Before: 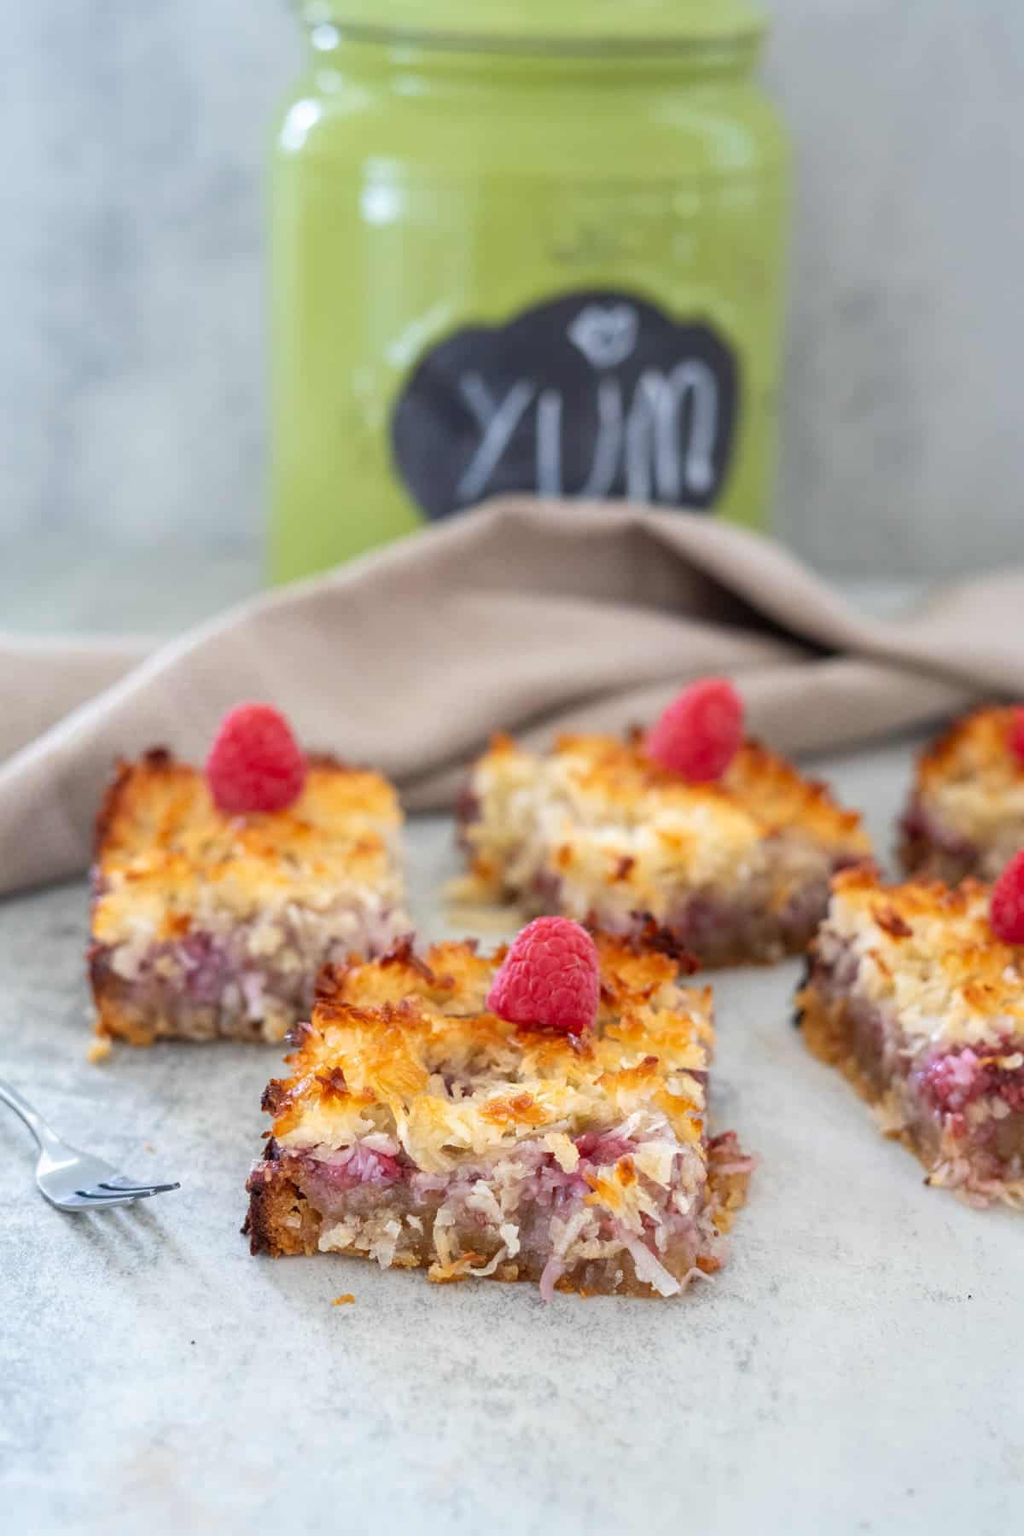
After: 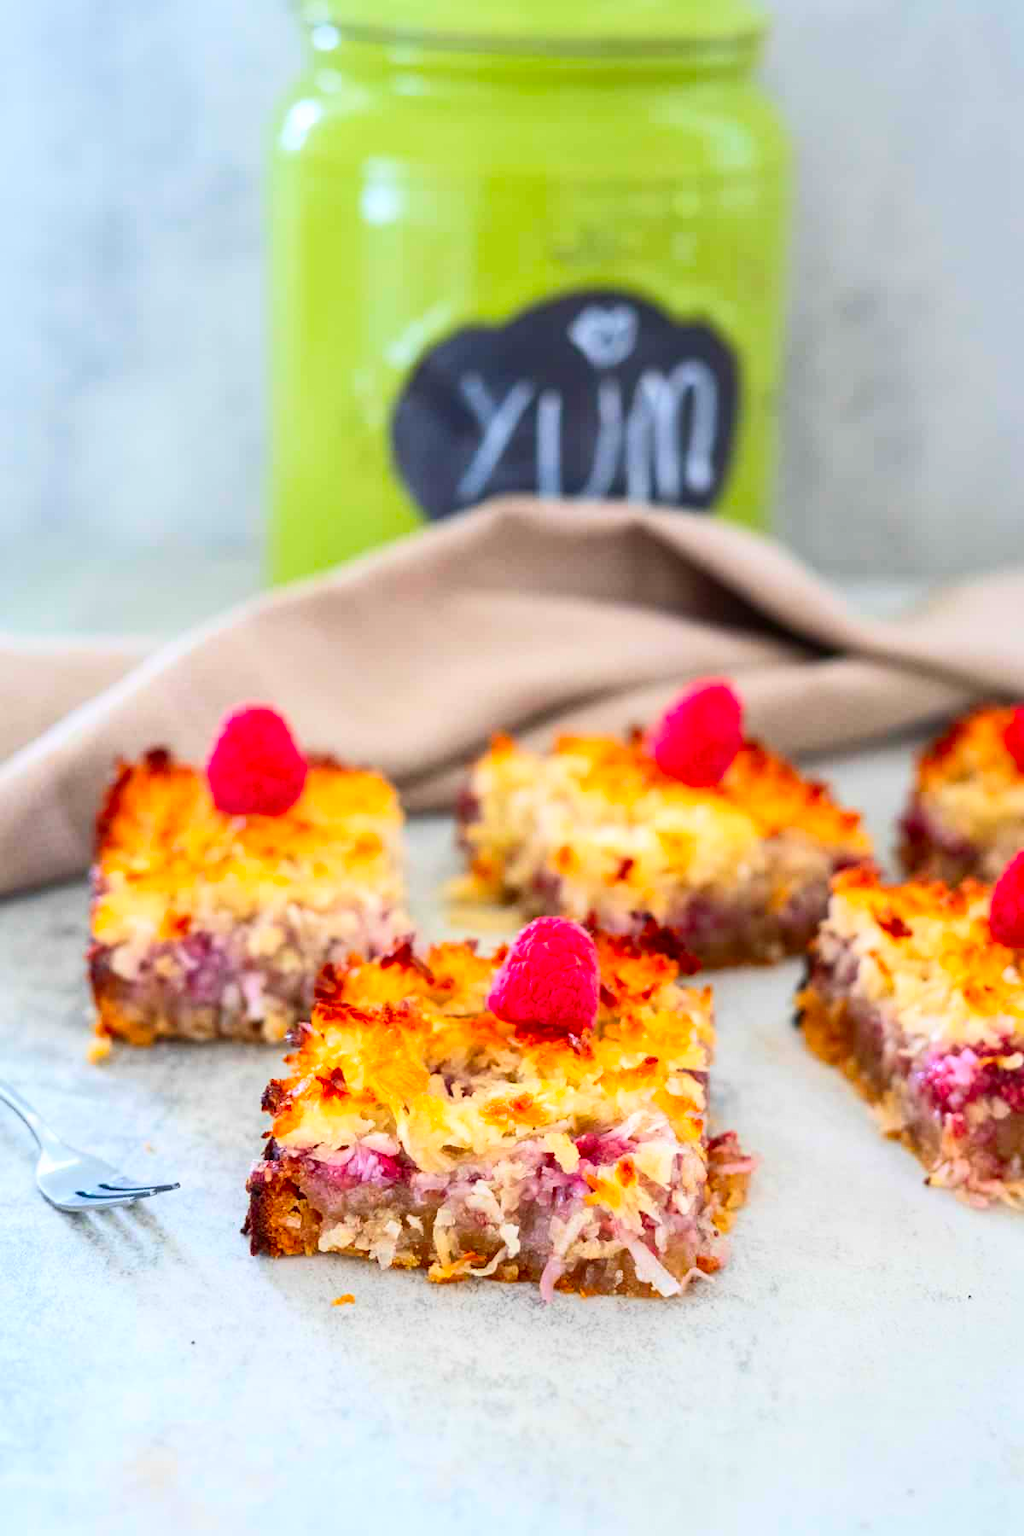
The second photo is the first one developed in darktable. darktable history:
color correction: saturation 1.34
contrast brightness saturation: contrast 0.23, brightness 0.1, saturation 0.29
